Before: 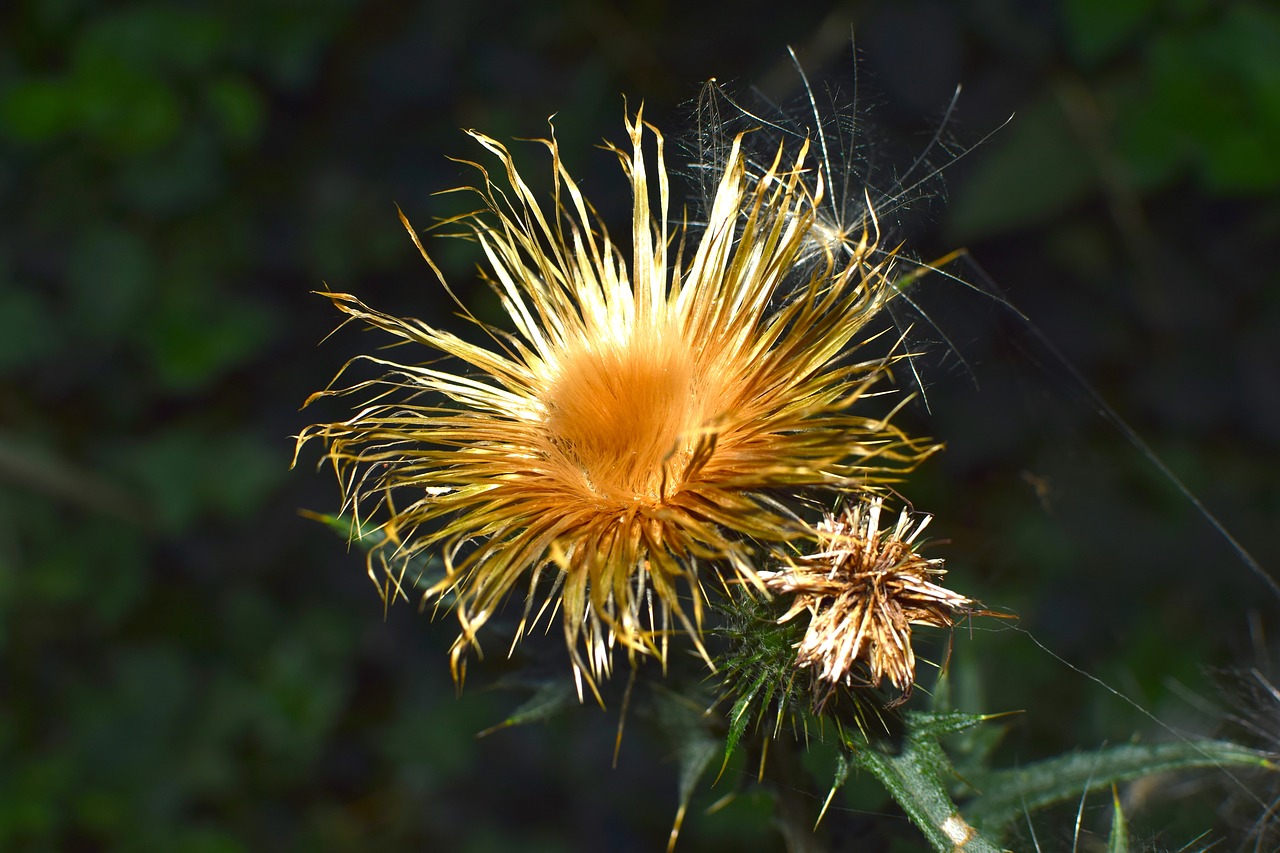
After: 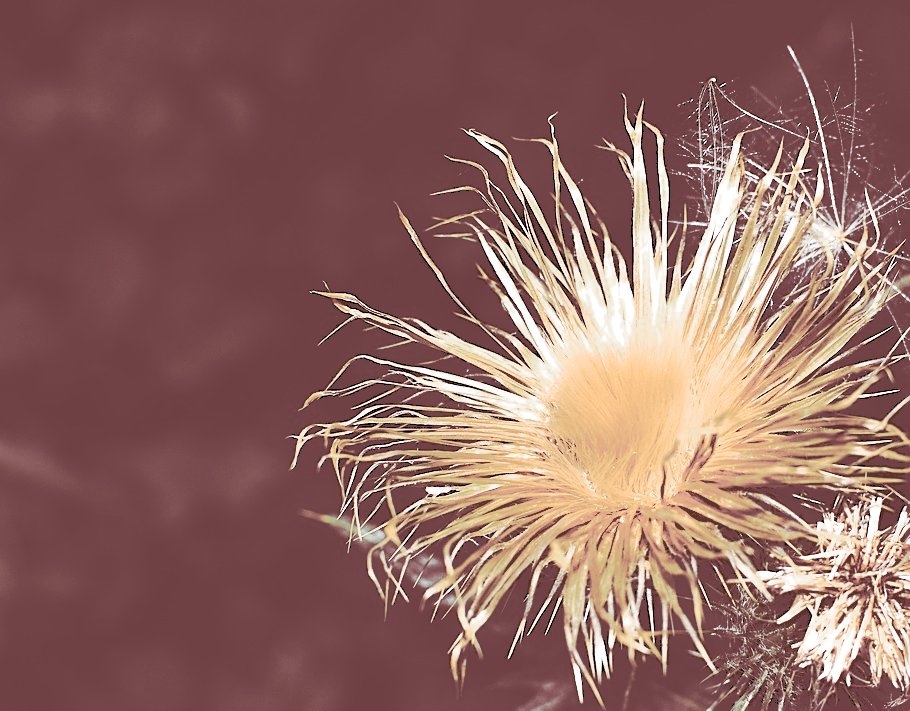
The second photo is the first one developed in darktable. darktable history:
white balance: red 1.05, blue 1.072
crop: right 28.885%, bottom 16.626%
sharpen: on, module defaults
tone curve: curves: ch0 [(0, 0) (0.003, 0.345) (0.011, 0.345) (0.025, 0.345) (0.044, 0.349) (0.069, 0.353) (0.1, 0.356) (0.136, 0.359) (0.177, 0.366) (0.224, 0.378) (0.277, 0.398) (0.335, 0.429) (0.399, 0.476) (0.468, 0.545) (0.543, 0.624) (0.623, 0.721) (0.709, 0.811) (0.801, 0.876) (0.898, 0.913) (1, 1)], preserve colors none
split-toning: highlights › hue 187.2°, highlights › saturation 0.83, balance -68.05, compress 56.43%
color zones: curves: ch0 [(0, 0.613) (0.01, 0.613) (0.245, 0.448) (0.498, 0.529) (0.642, 0.665) (0.879, 0.777) (0.99, 0.613)]; ch1 [(0, 0.035) (0.121, 0.189) (0.259, 0.197) (0.415, 0.061) (0.589, 0.022) (0.732, 0.022) (0.857, 0.026) (0.991, 0.053)]
contrast brightness saturation: contrast 0.1, brightness 0.03, saturation 0.09
base curve: curves: ch0 [(0, 0) (0.025, 0.046) (0.112, 0.277) (0.467, 0.74) (0.814, 0.929) (1, 0.942)]
